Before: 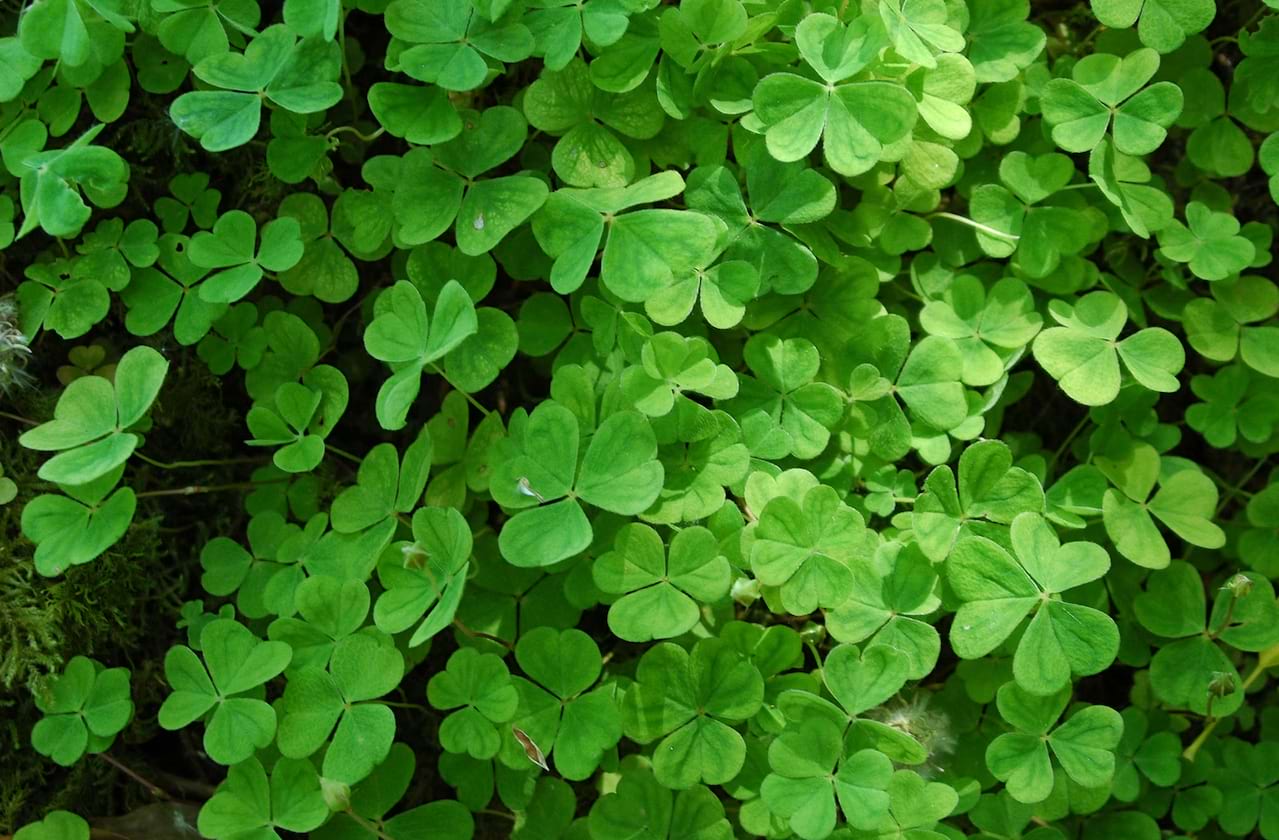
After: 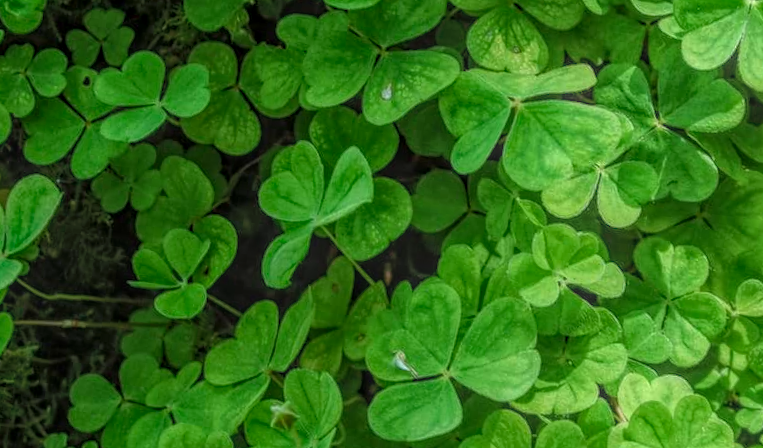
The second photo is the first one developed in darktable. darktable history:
crop and rotate: angle -6.92°, left 1.987%, top 7.007%, right 27.765%, bottom 30.216%
local contrast: highlights 20%, shadows 25%, detail 200%, midtone range 0.2
